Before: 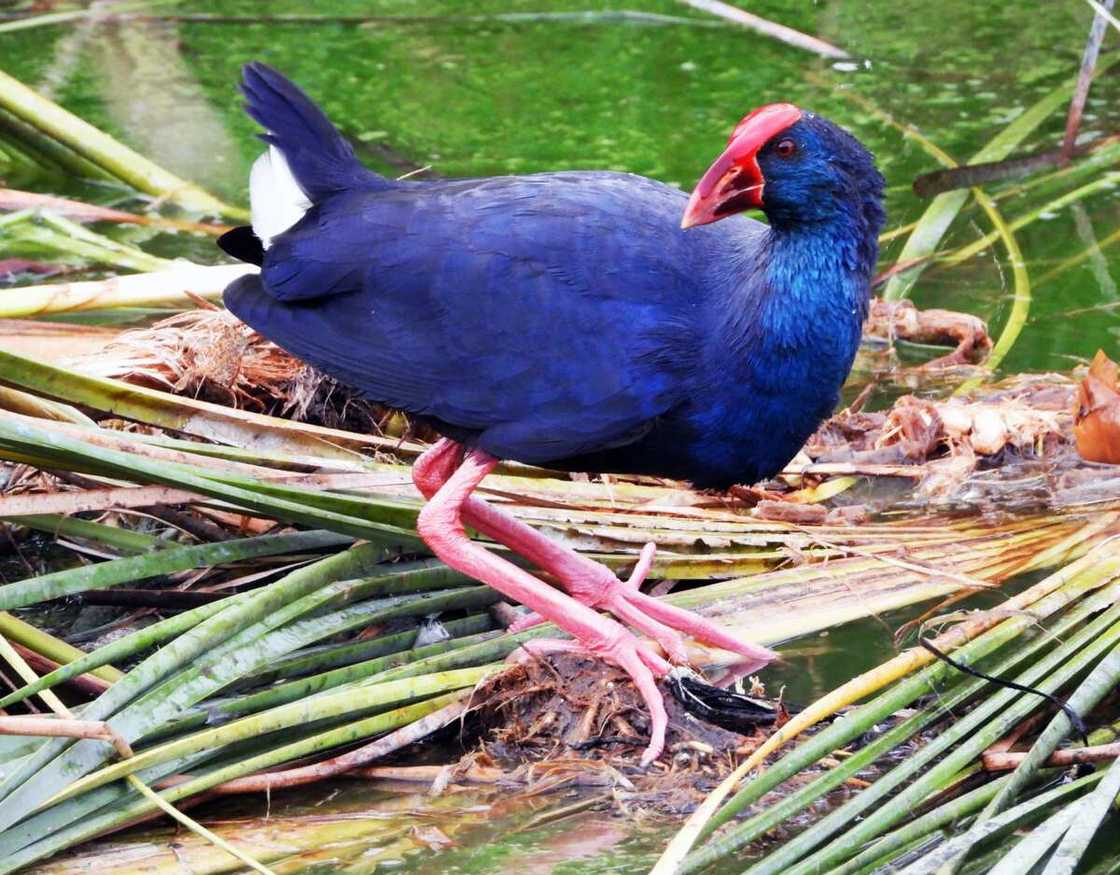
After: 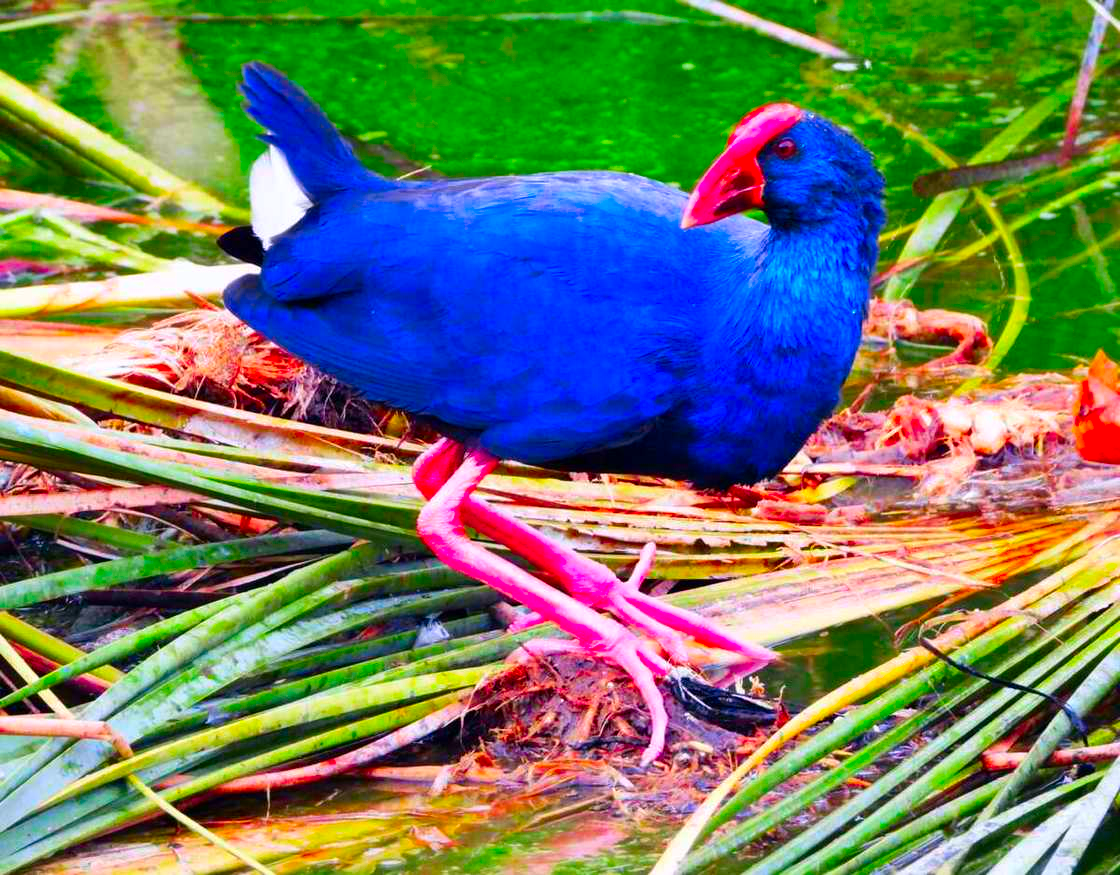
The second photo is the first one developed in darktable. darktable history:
color correction: highlights a* 1.68, highlights b* -1.63, saturation 2.44
